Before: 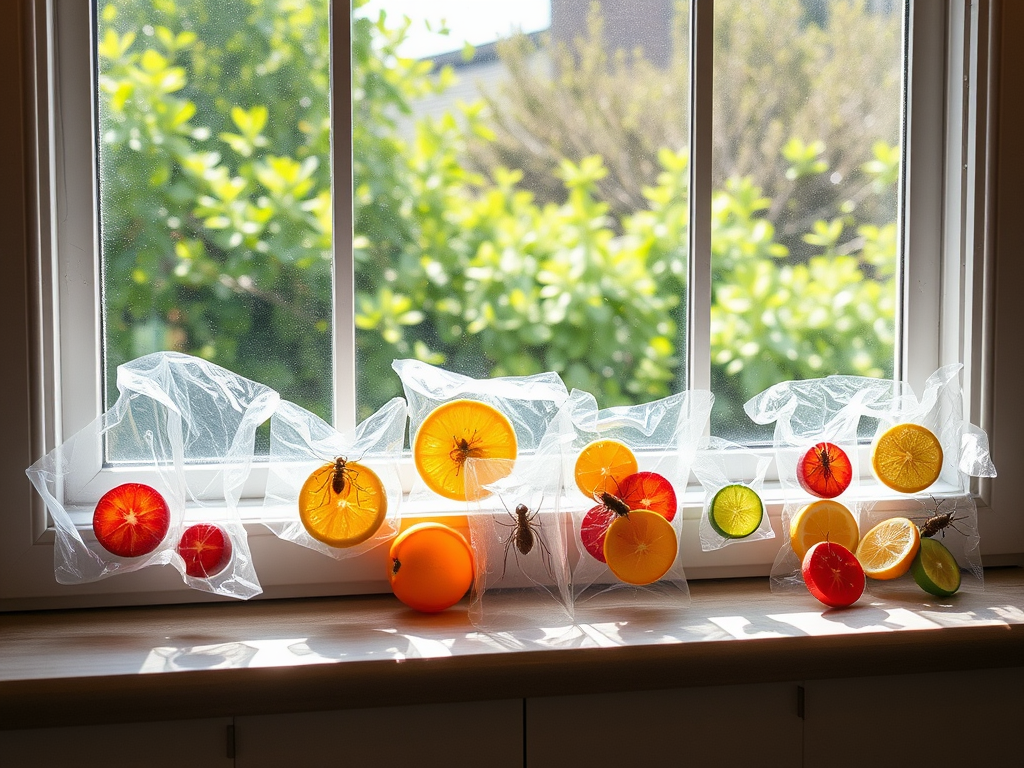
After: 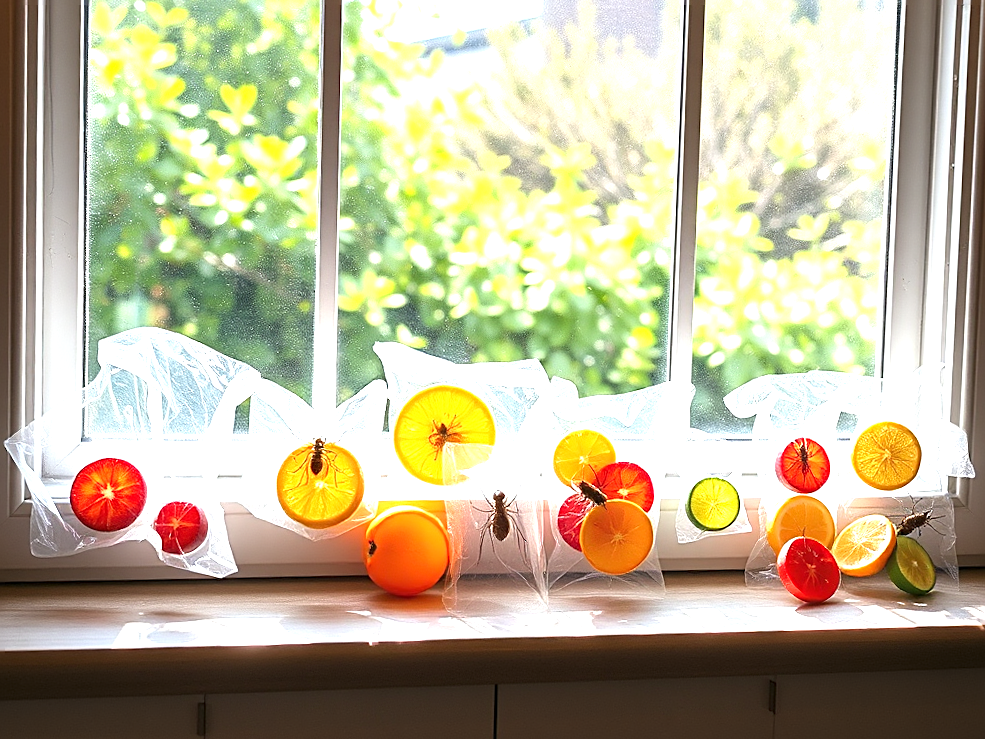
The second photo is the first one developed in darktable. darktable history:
exposure: black level correction 0, exposure 1.1 EV, compensate highlight preservation false
crop and rotate: angle -1.69°
white balance: red 0.988, blue 1.017
sharpen: on, module defaults
